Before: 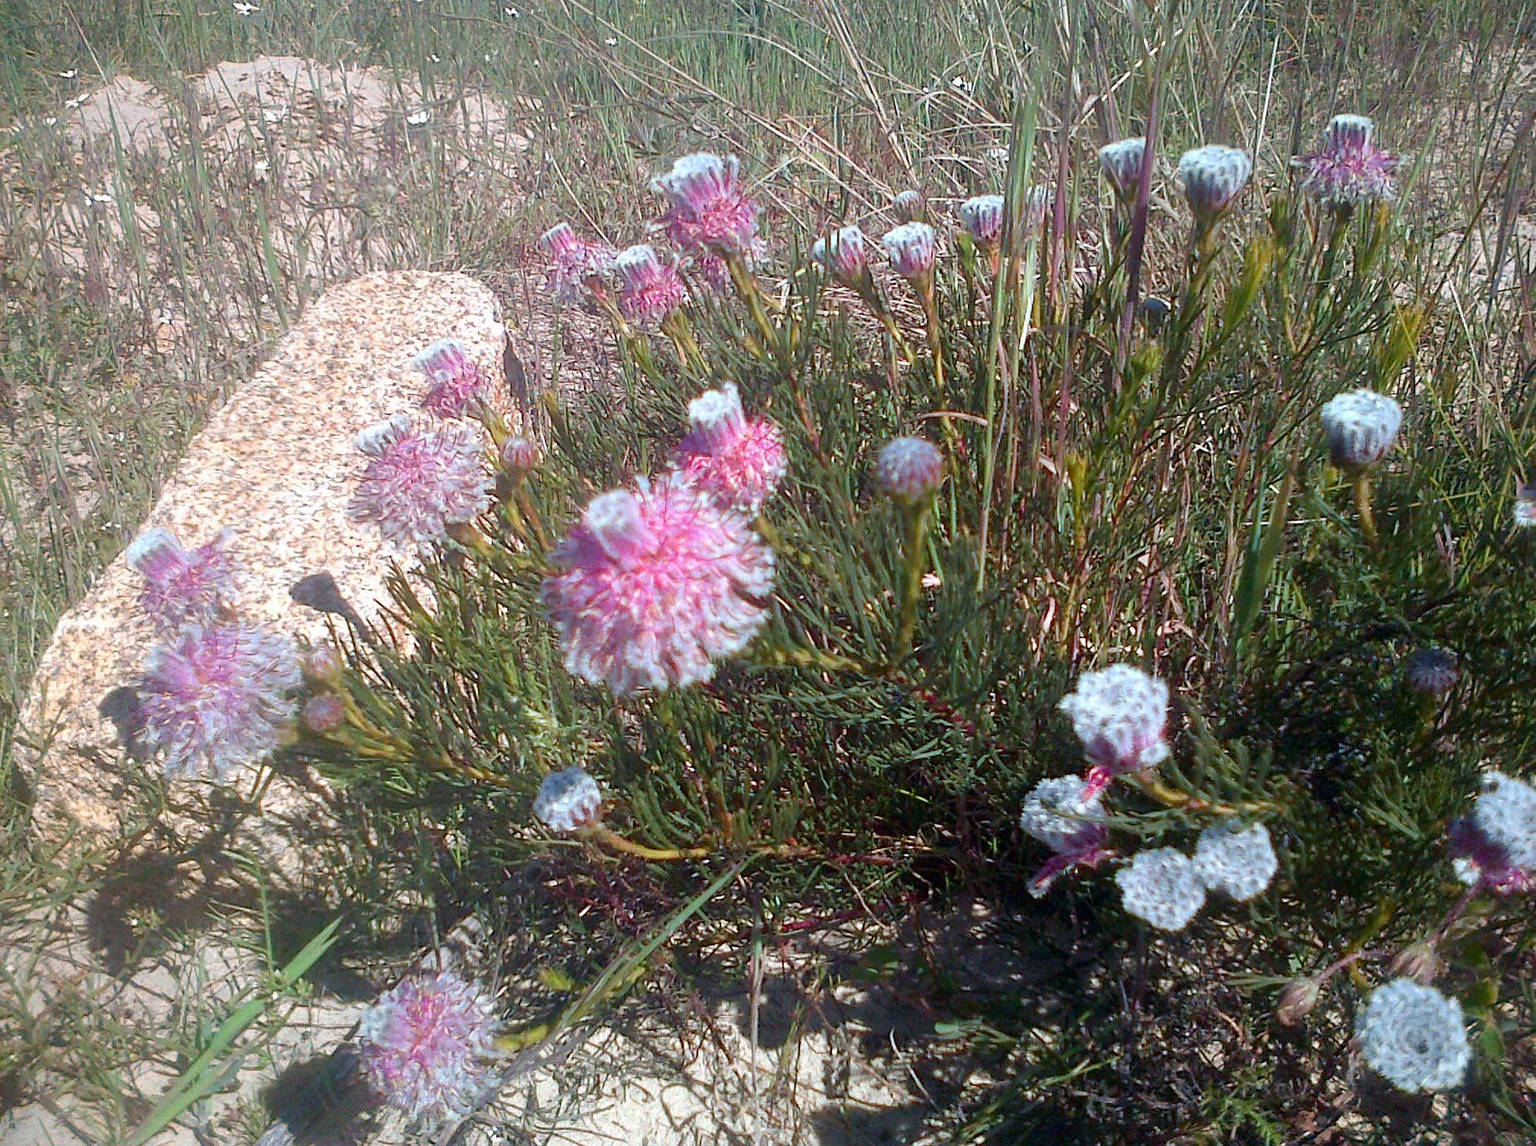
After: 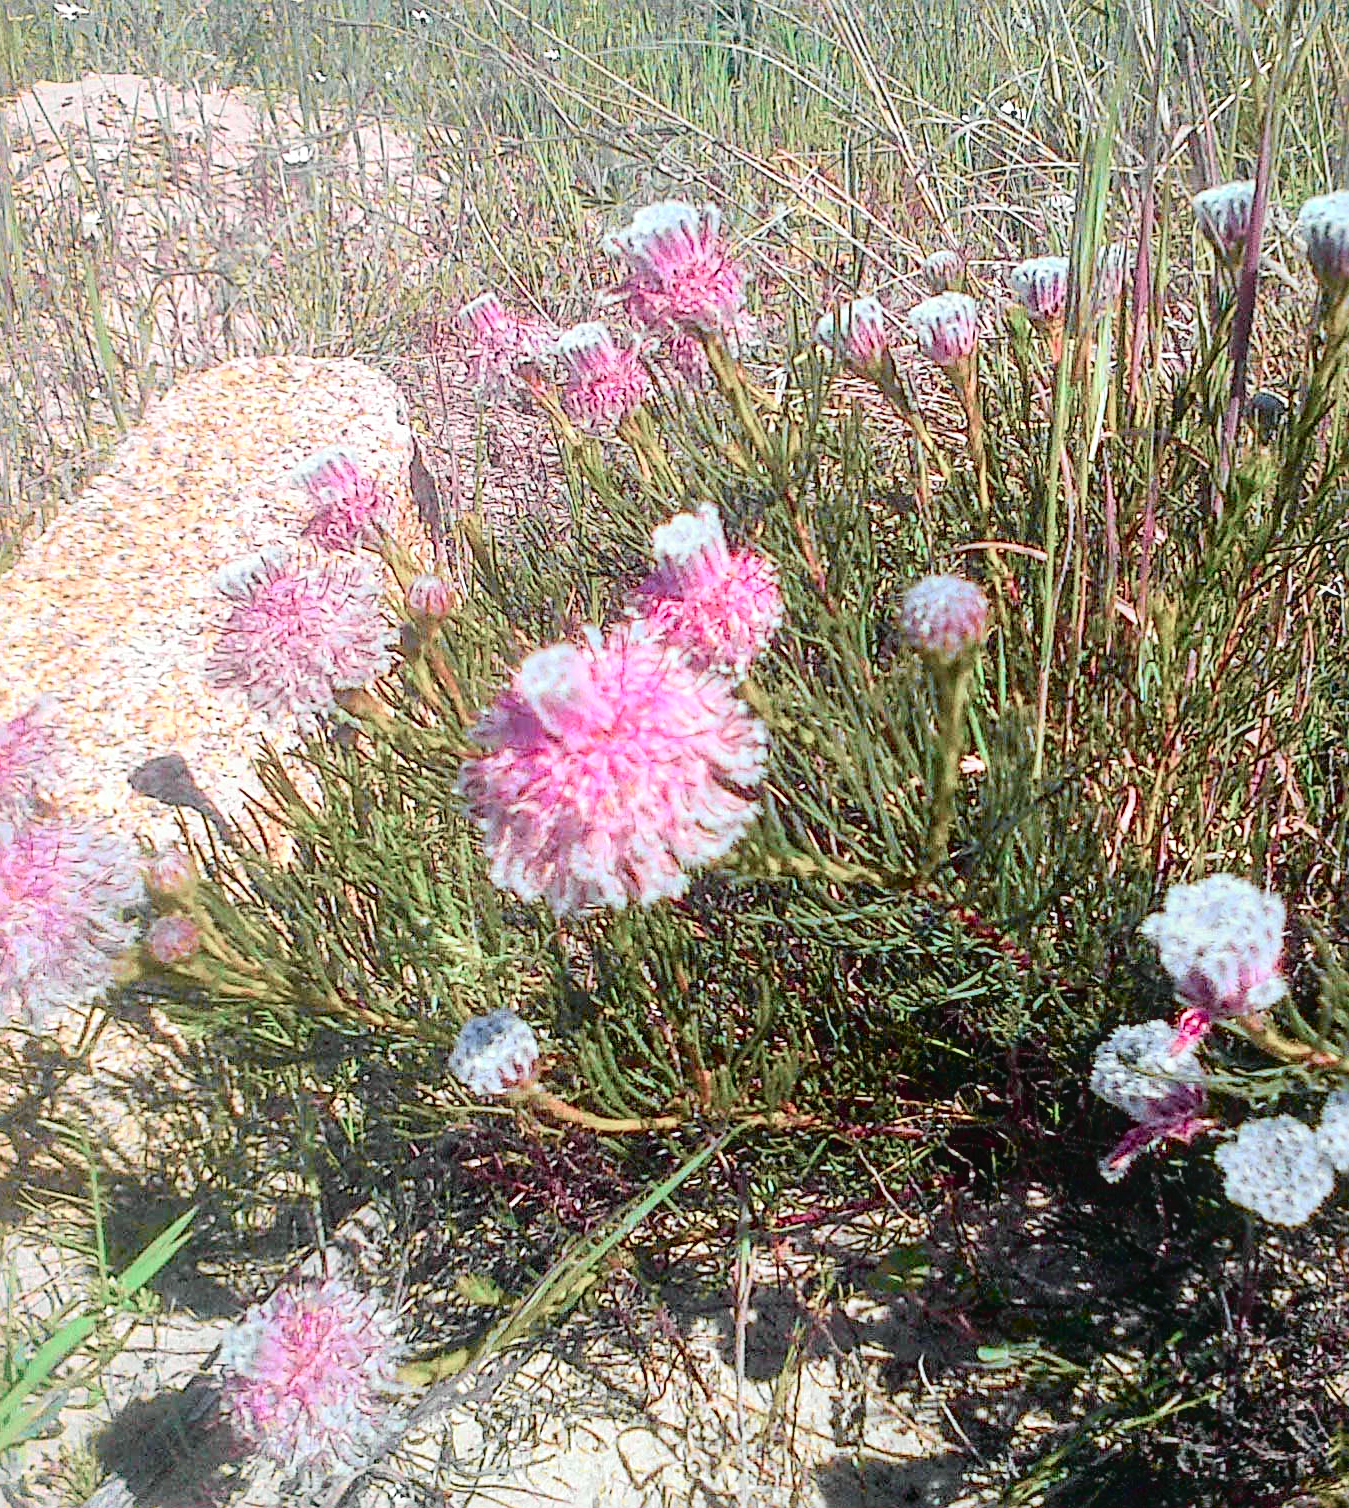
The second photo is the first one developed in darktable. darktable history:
local contrast: detail 130%
contrast brightness saturation: contrast 0.045, brightness 0.064, saturation 0.015
shadows and highlights: shadows 25.37, highlights -24.27
tone curve: curves: ch0 [(0, 0.039) (0.113, 0.081) (0.204, 0.204) (0.498, 0.608) (0.709, 0.819) (0.984, 0.961)]; ch1 [(0, 0) (0.172, 0.123) (0.317, 0.272) (0.414, 0.382) (0.476, 0.479) (0.505, 0.501) (0.528, 0.54) (0.618, 0.647) (0.709, 0.764) (1, 1)]; ch2 [(0, 0) (0.411, 0.424) (0.492, 0.502) (0.521, 0.513) (0.537, 0.57) (0.686, 0.638) (1, 1)], color space Lab, independent channels, preserve colors none
sharpen: radius 3.09
crop and rotate: left 12.578%, right 20.676%
